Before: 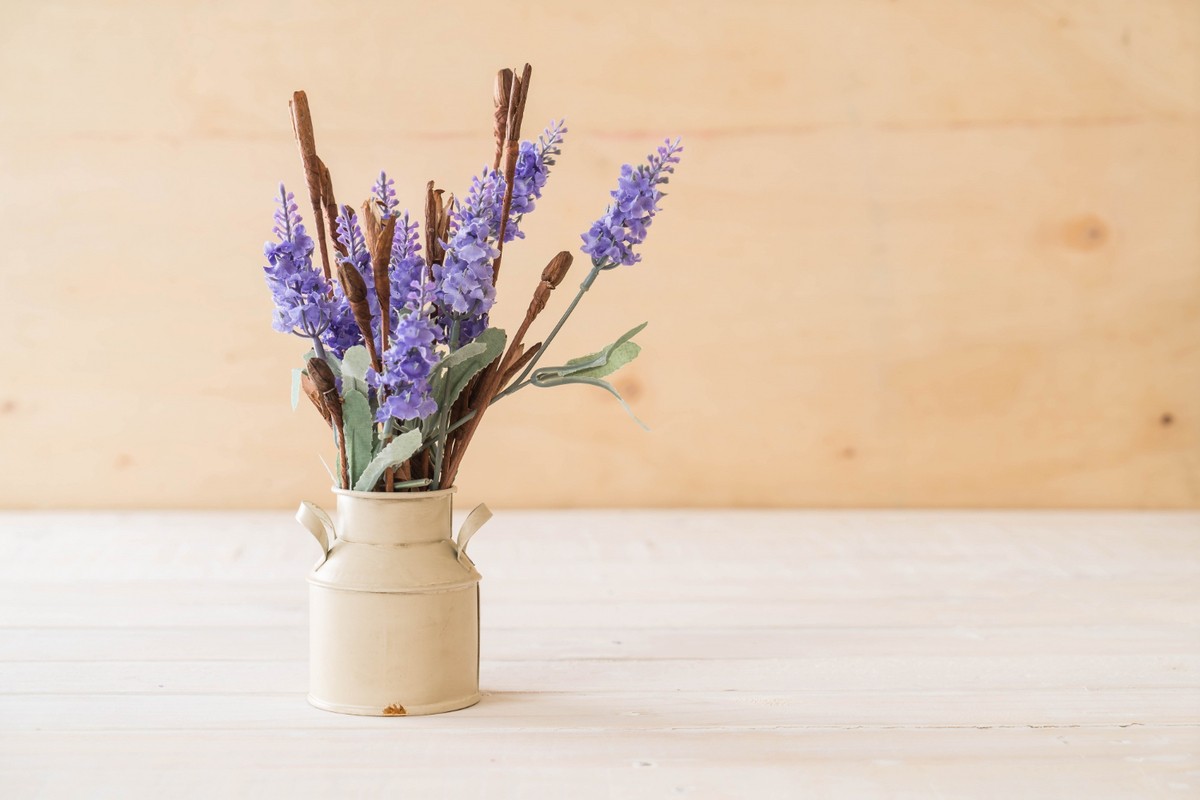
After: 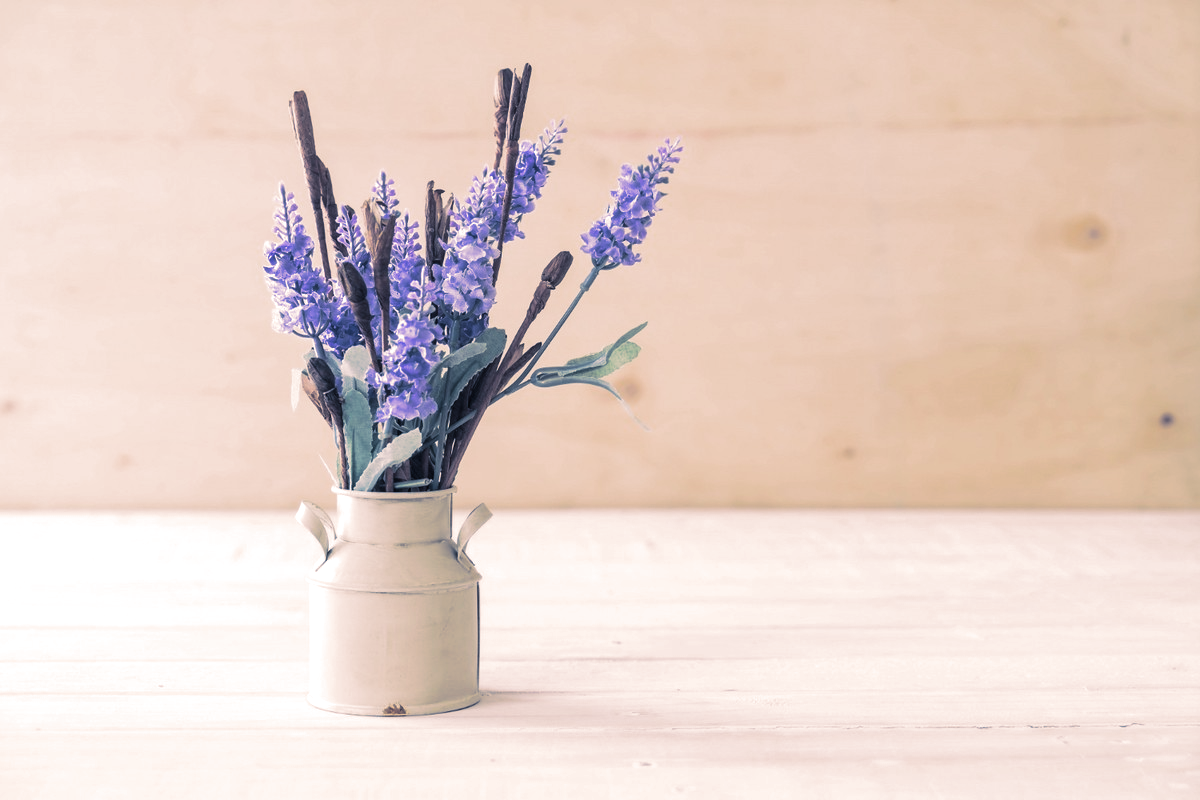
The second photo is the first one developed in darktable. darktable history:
white balance: red 0.948, green 1.02, blue 1.176
split-toning: shadows › hue 226.8°, shadows › saturation 0.56, highlights › hue 28.8°, balance -40, compress 0%
